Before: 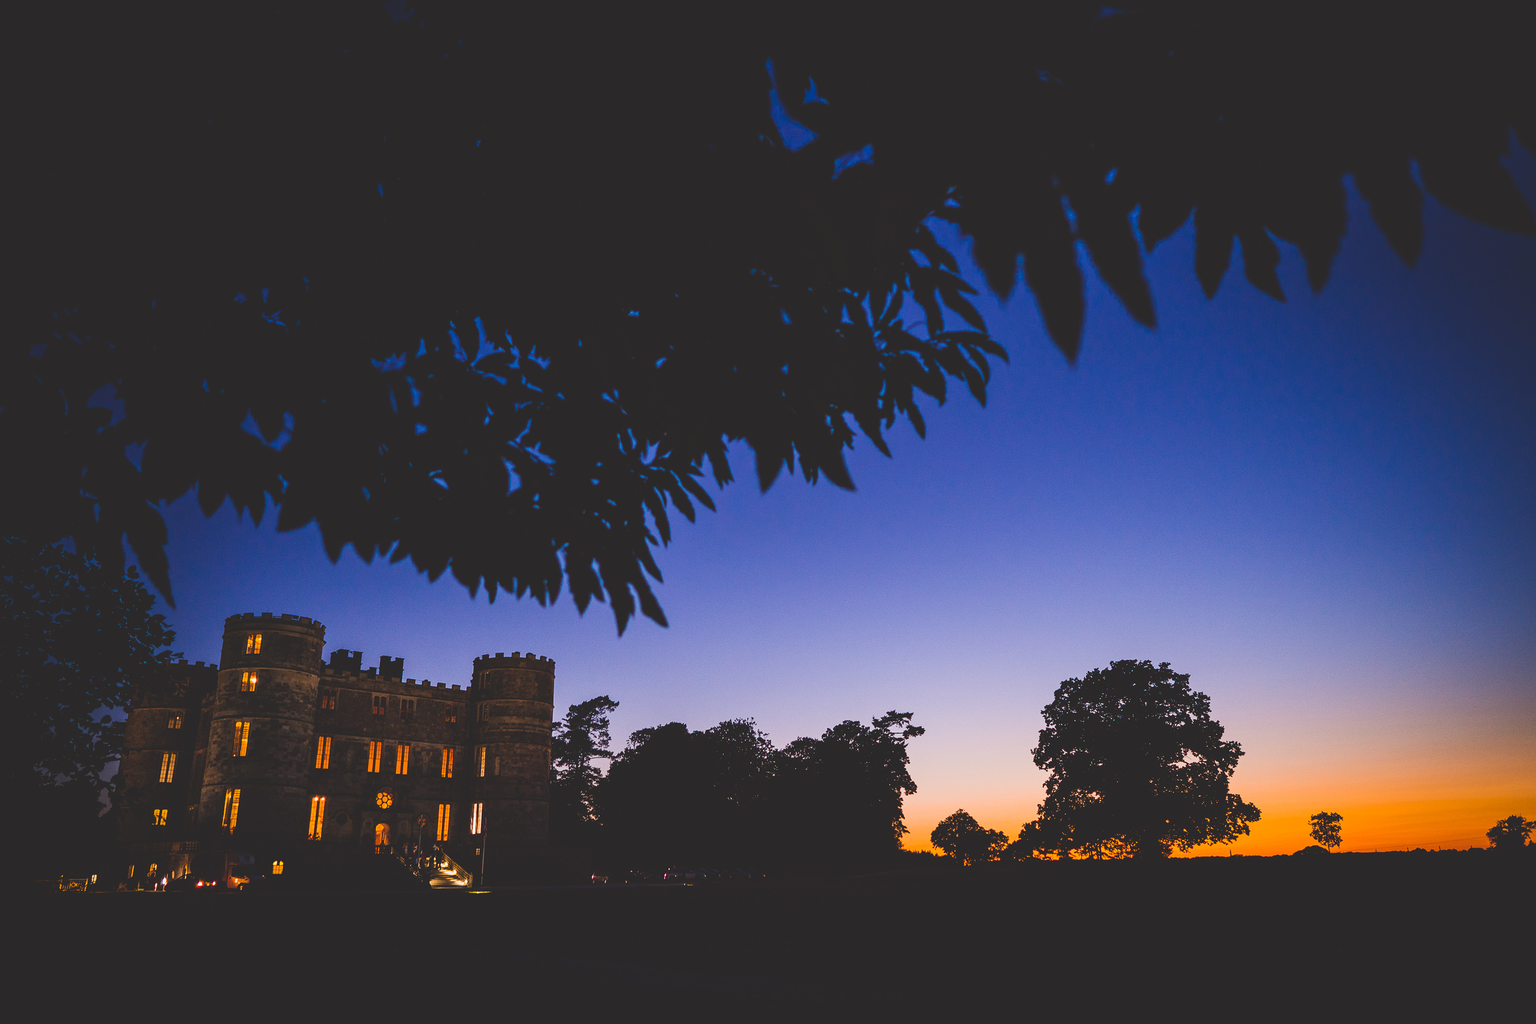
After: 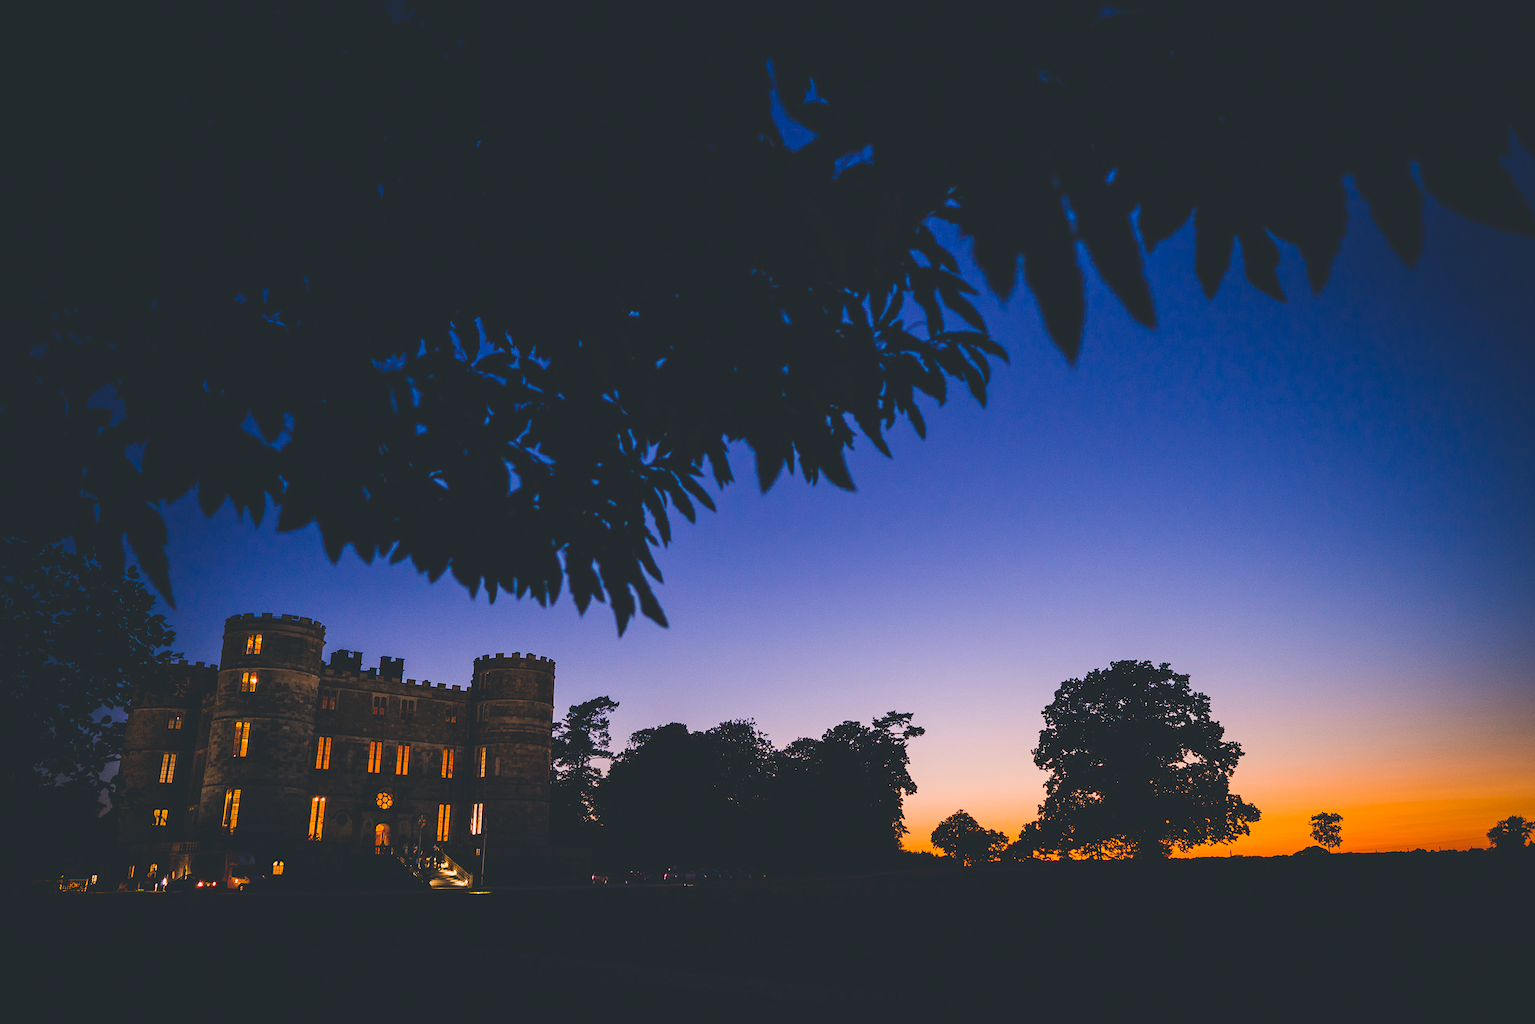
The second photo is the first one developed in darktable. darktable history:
color correction: highlights a* 5.44, highlights b* 5.34, shadows a* -4.77, shadows b* -5.18
